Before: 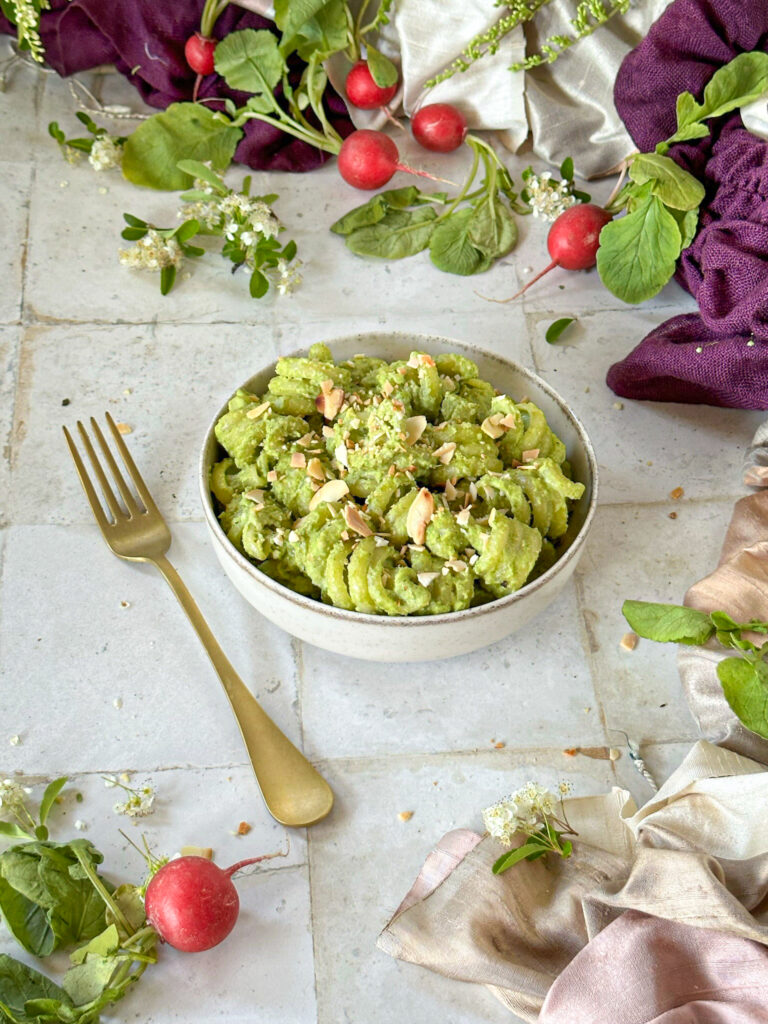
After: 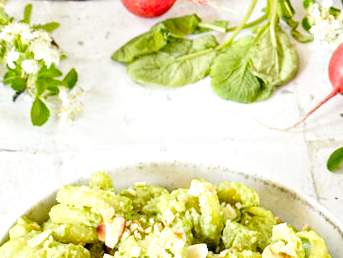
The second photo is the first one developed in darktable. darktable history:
crop: left 28.628%, top 16.852%, right 26.592%, bottom 57.895%
local contrast: highlights 107%, shadows 100%, detail 131%, midtone range 0.2
exposure: black level correction 0.001, exposure 0.299 EV, compensate highlight preservation false
base curve: curves: ch0 [(0, 0) (0.028, 0.03) (0.121, 0.232) (0.46, 0.748) (0.859, 0.968) (1, 1)], preserve colors none
